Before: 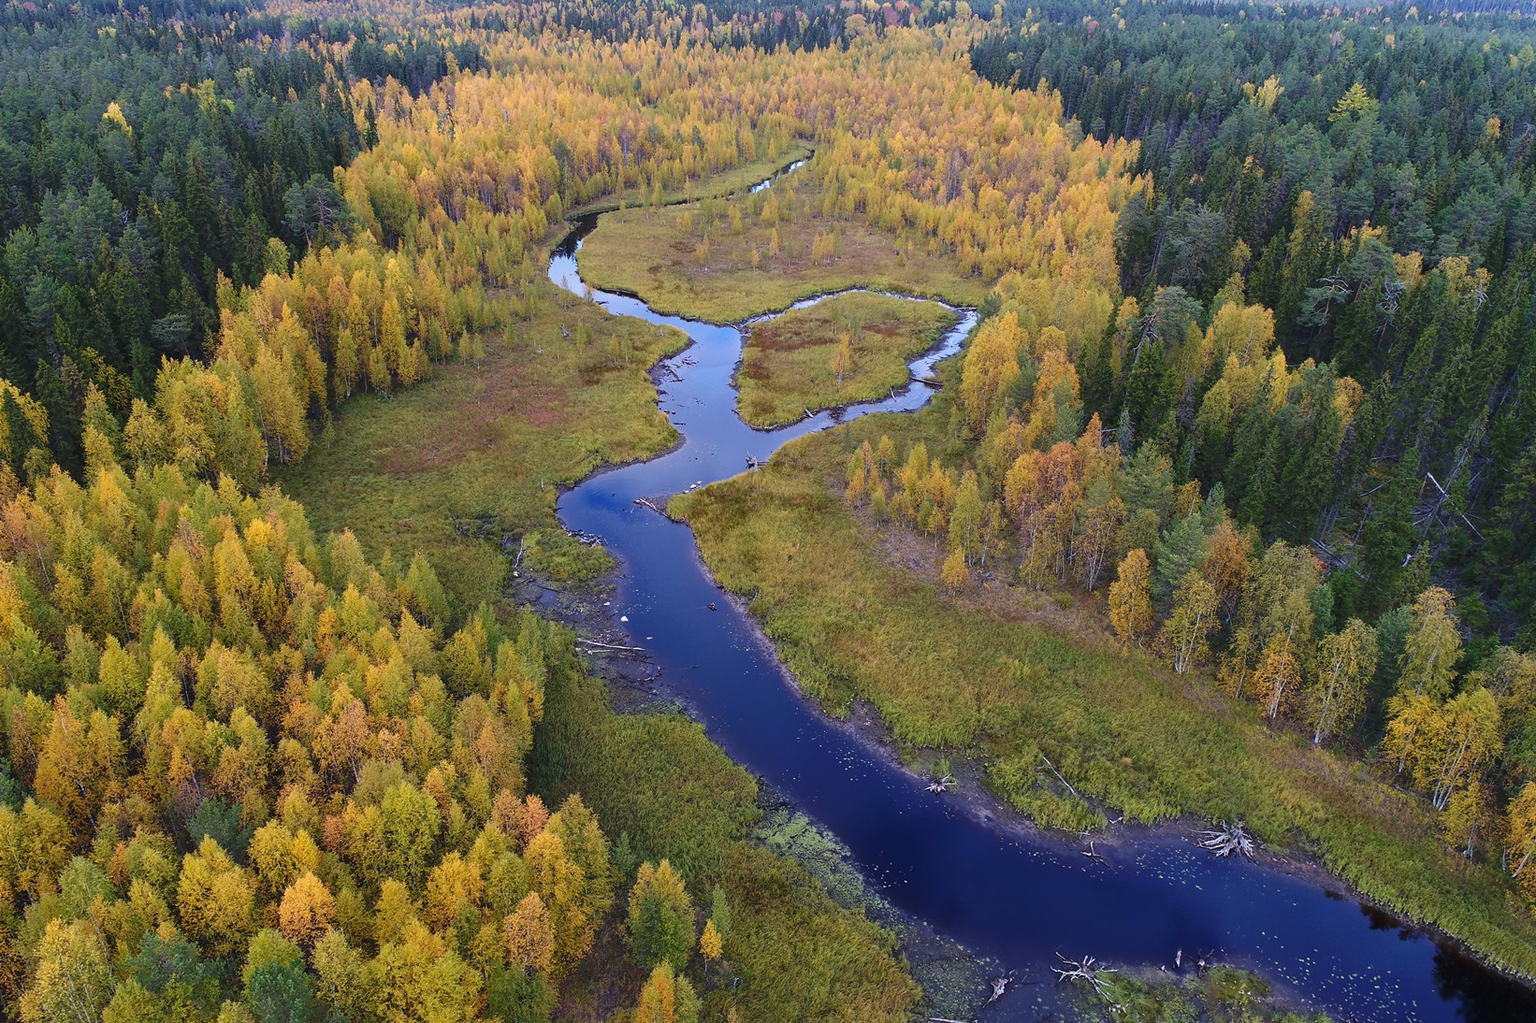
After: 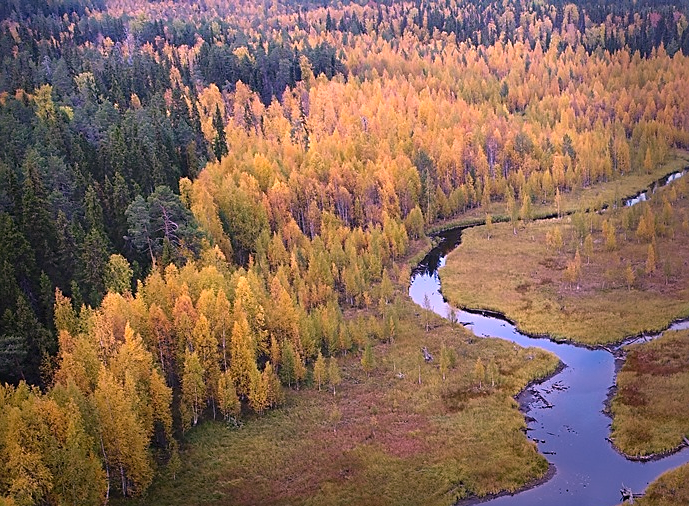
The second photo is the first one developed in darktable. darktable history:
white balance: red 1.188, blue 1.11
sharpen: on, module defaults
crop and rotate: left 10.817%, top 0.062%, right 47.194%, bottom 53.626%
vignetting: fall-off start 68.33%, fall-off radius 30%, saturation 0.042, center (-0.066, -0.311), width/height ratio 0.992, shape 0.85, dithering 8-bit output
